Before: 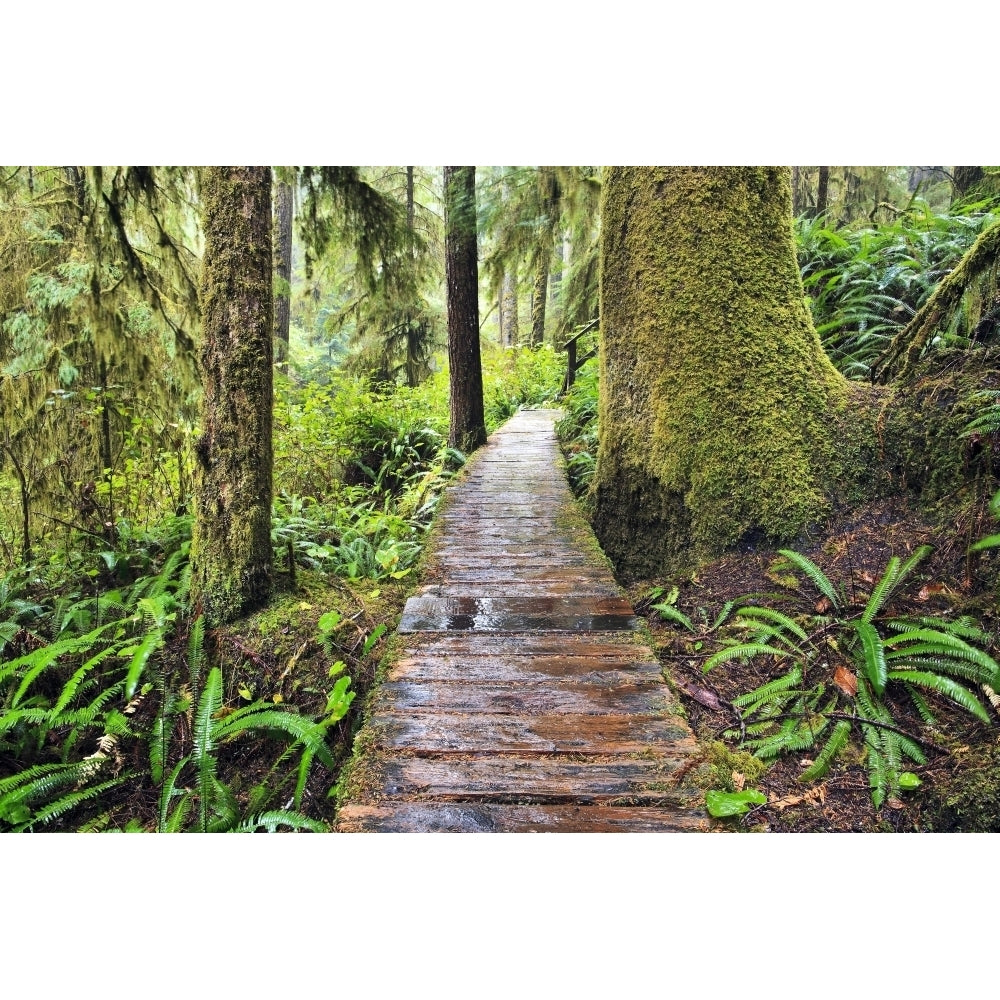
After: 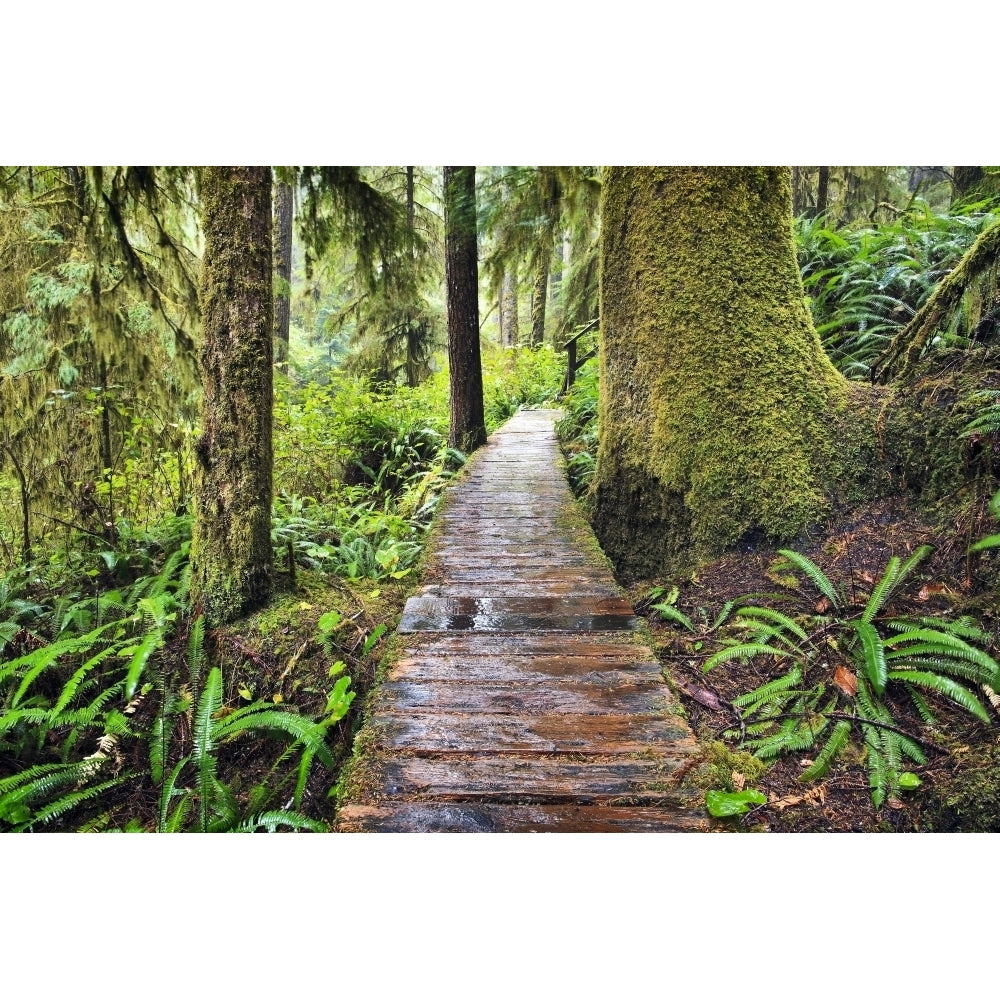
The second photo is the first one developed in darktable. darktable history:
shadows and highlights: radius 118.95, shadows 41.45, highlights -62.14, soften with gaussian
